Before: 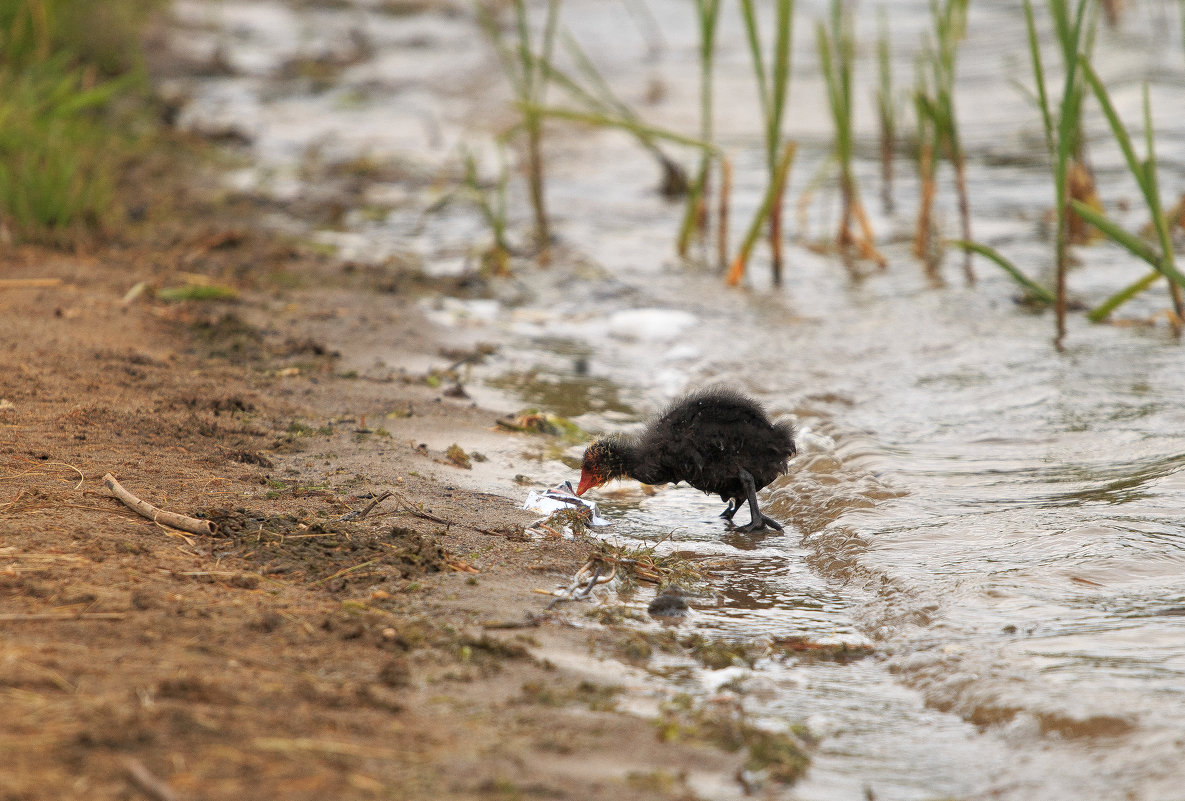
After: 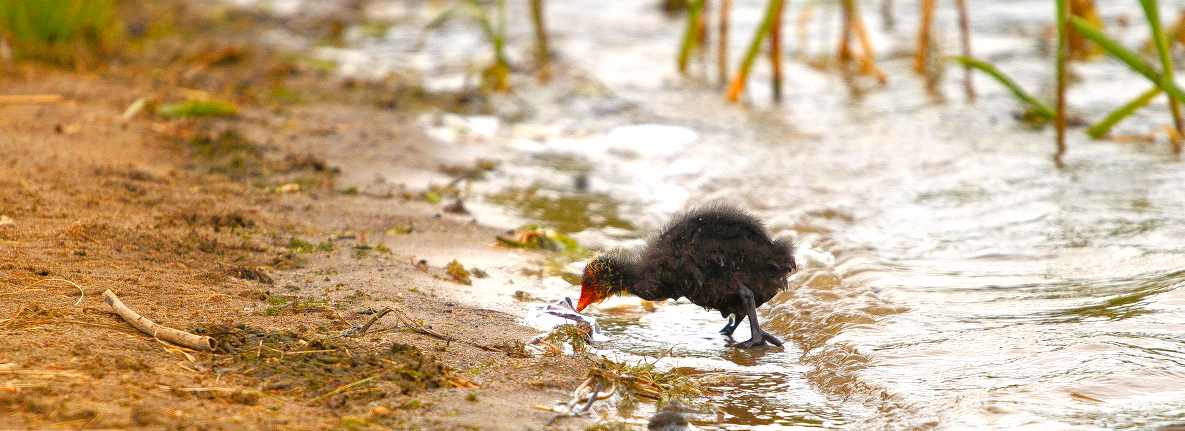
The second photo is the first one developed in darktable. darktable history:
exposure: black level correction -0.001, exposure 0.53 EV, compensate exposure bias true, compensate highlight preservation false
crop and rotate: top 22.974%, bottom 23.131%
color balance rgb: perceptual saturation grading › global saturation 20%, perceptual saturation grading › highlights -25.465%, perceptual saturation grading › shadows 49.478%, global vibrance 39.212%
tone equalizer: edges refinement/feathering 500, mask exposure compensation -1.57 EV, preserve details no
